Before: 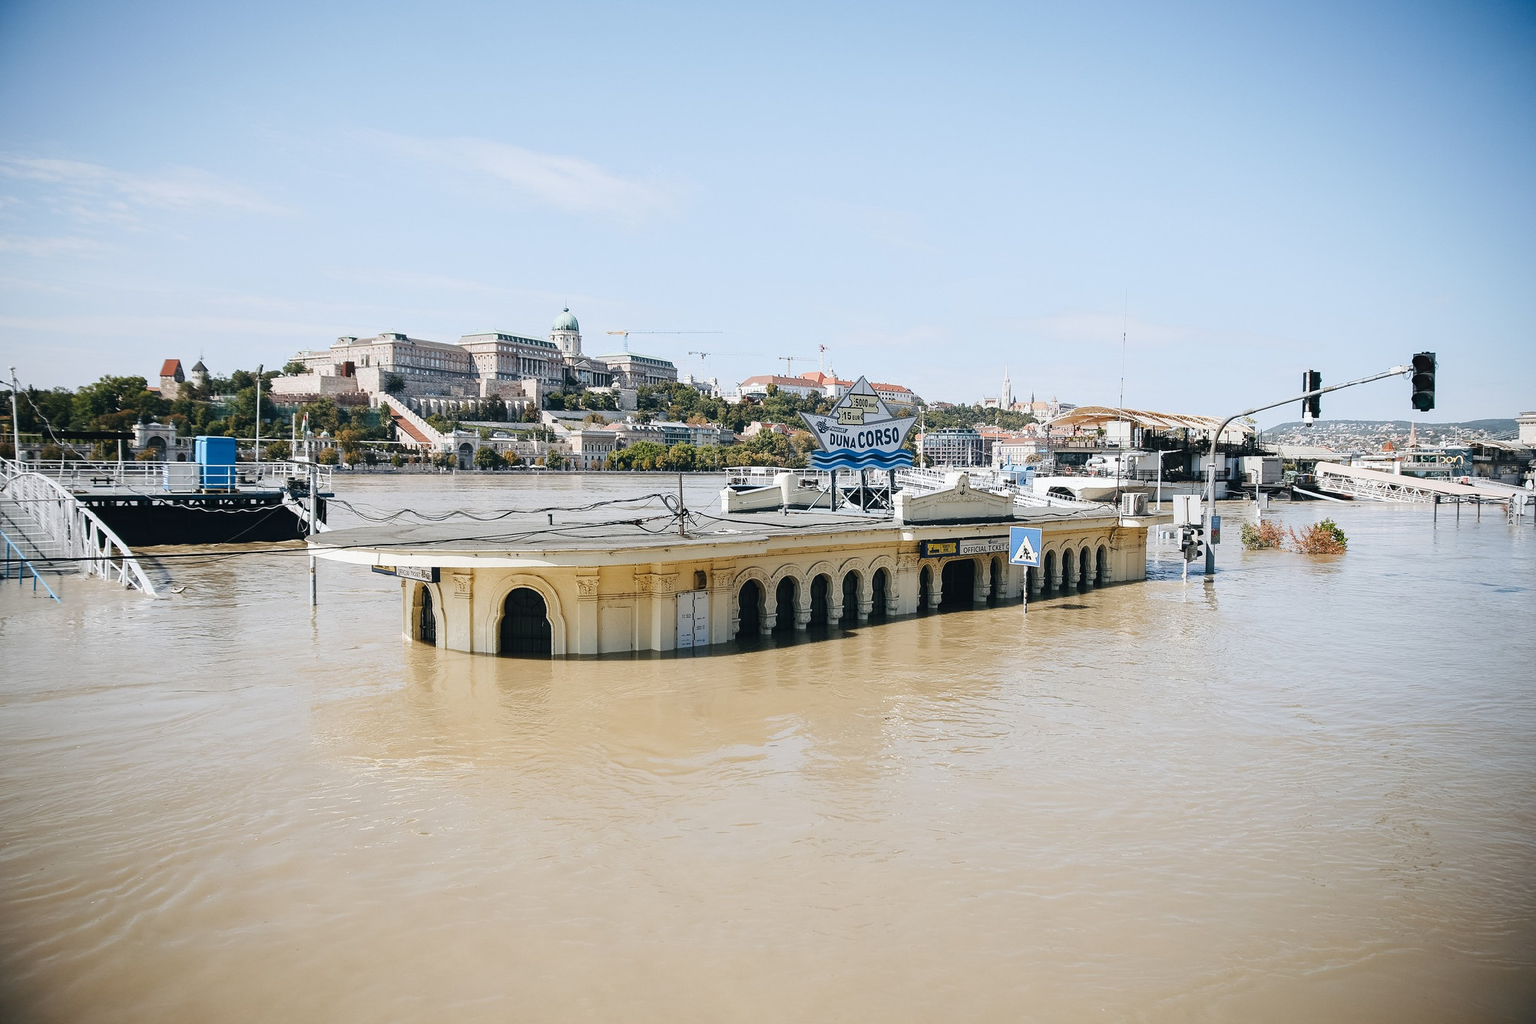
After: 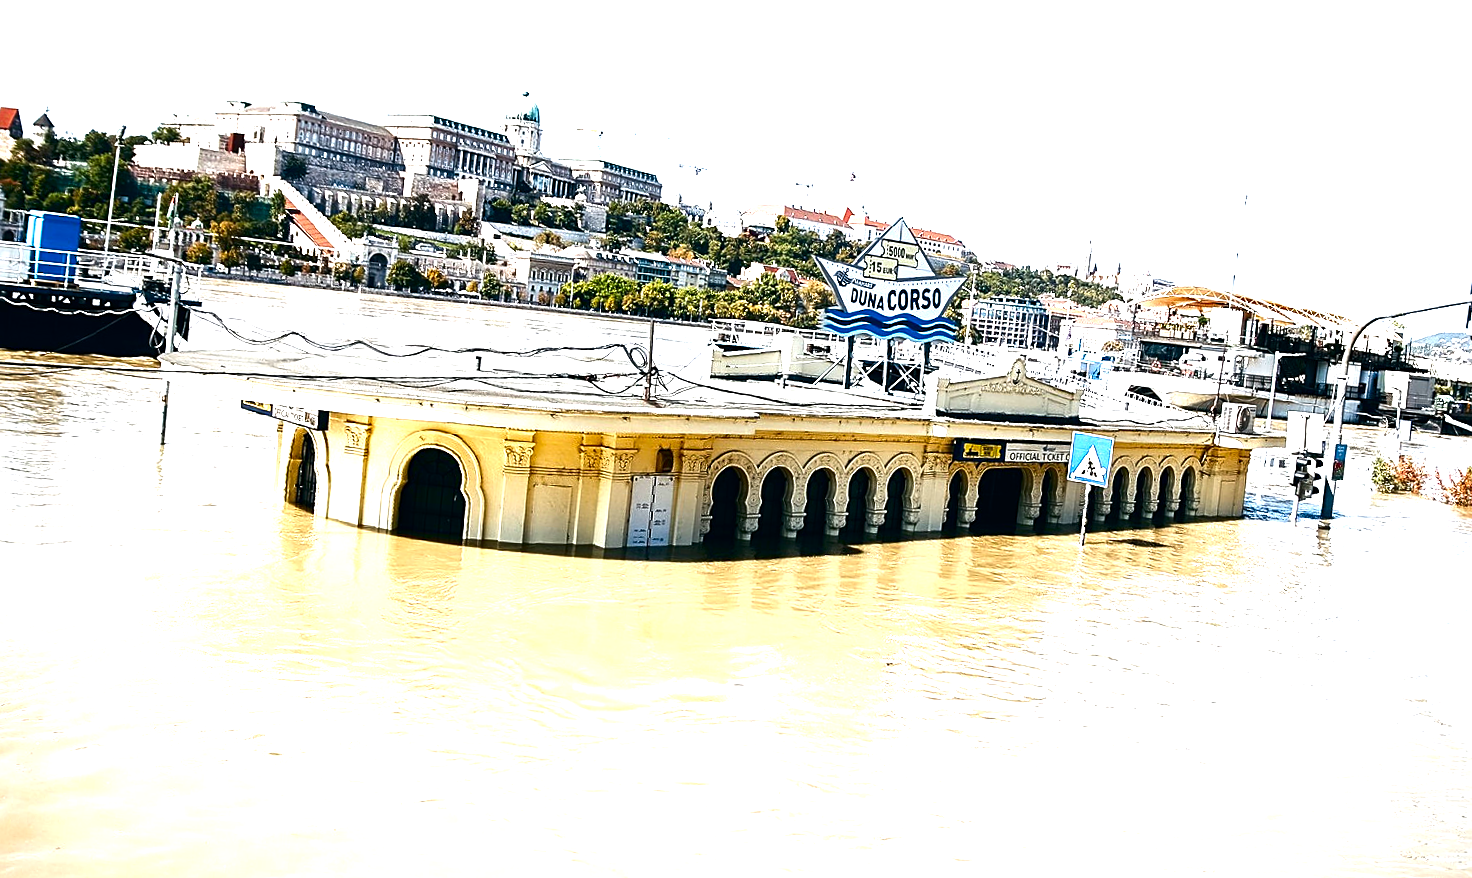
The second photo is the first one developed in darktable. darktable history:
sharpen: on, module defaults
crop and rotate: angle -3.37°, left 9.79%, top 20.73%, right 12.42%, bottom 11.82%
rotate and perspective: rotation 2.27°, automatic cropping off
exposure: exposure -0.582 EV, compensate highlight preservation false
levels: levels [0, 0.281, 0.562]
contrast brightness saturation: contrast 0.21, brightness -0.11, saturation 0.21
